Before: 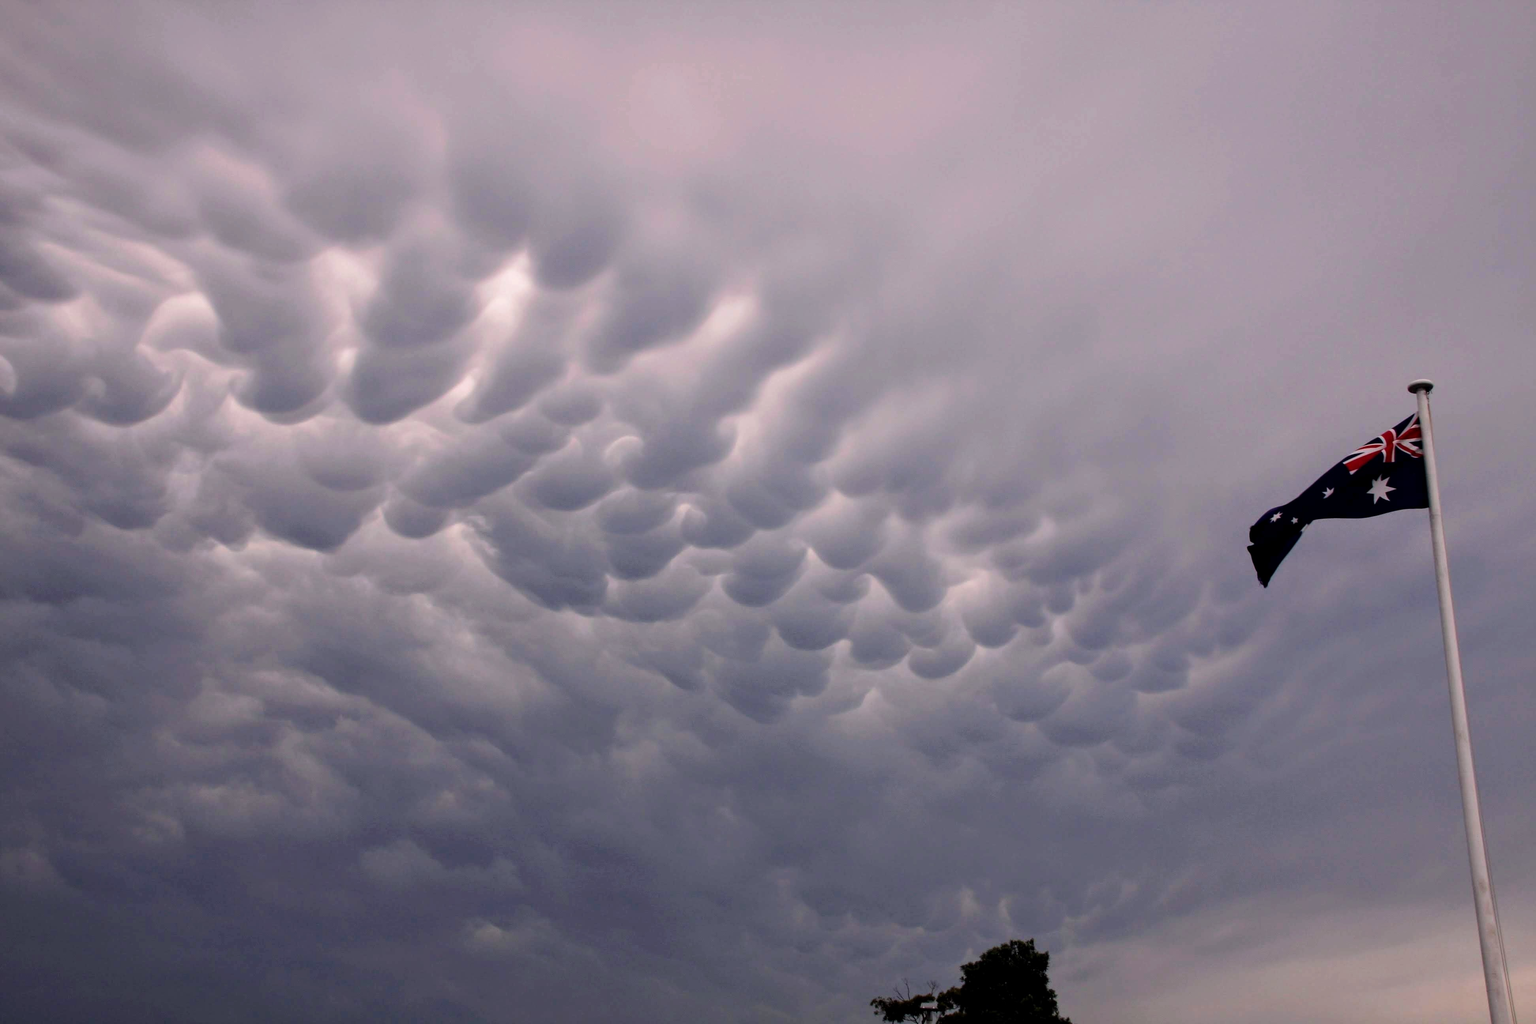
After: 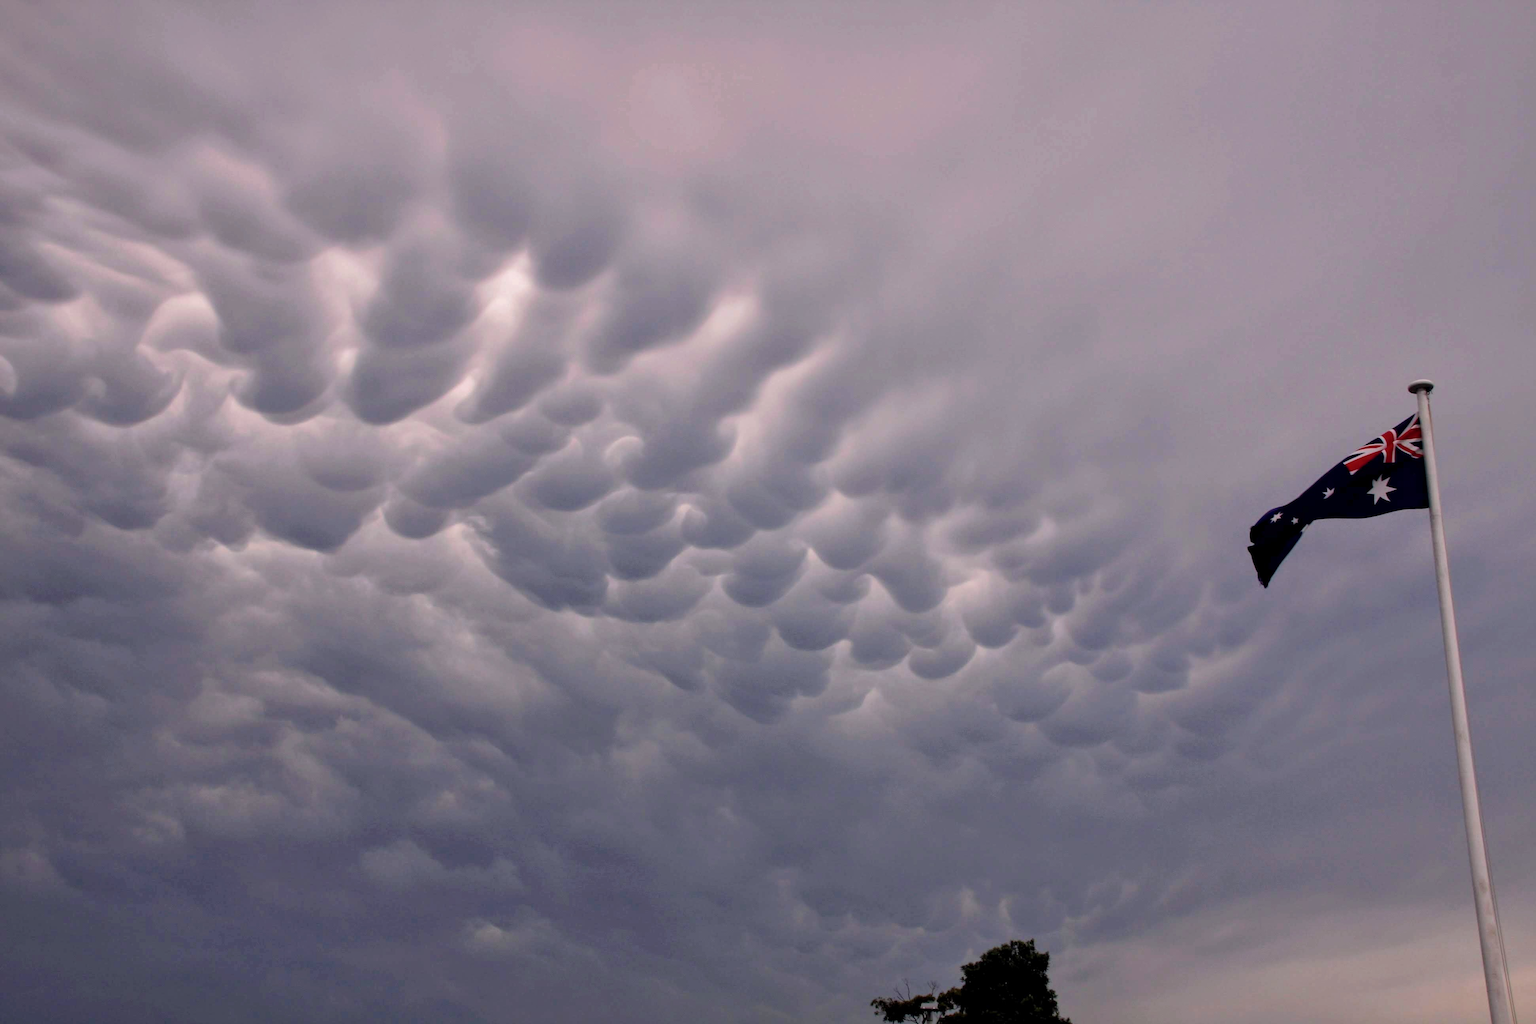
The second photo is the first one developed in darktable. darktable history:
shadows and highlights: on, module defaults
color calibration: illuminant same as pipeline (D50), adaptation XYZ, x 0.346, y 0.358, temperature 5013.55 K
